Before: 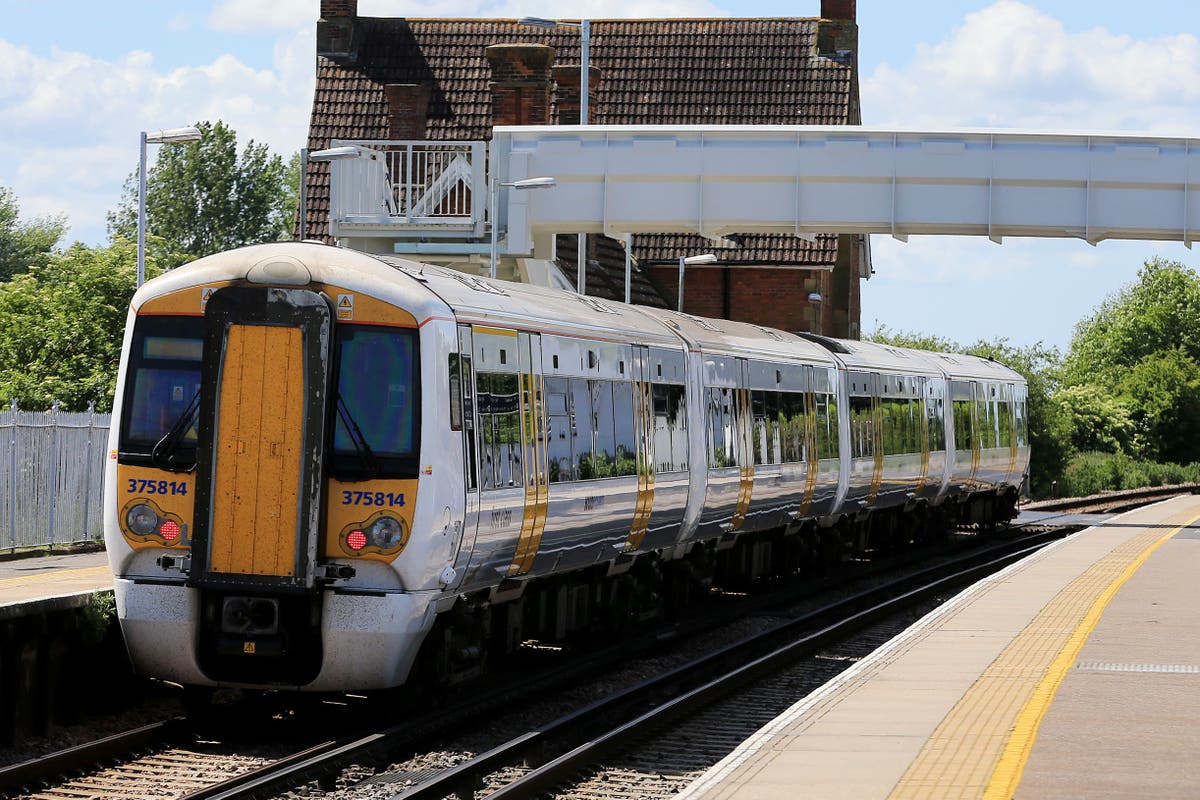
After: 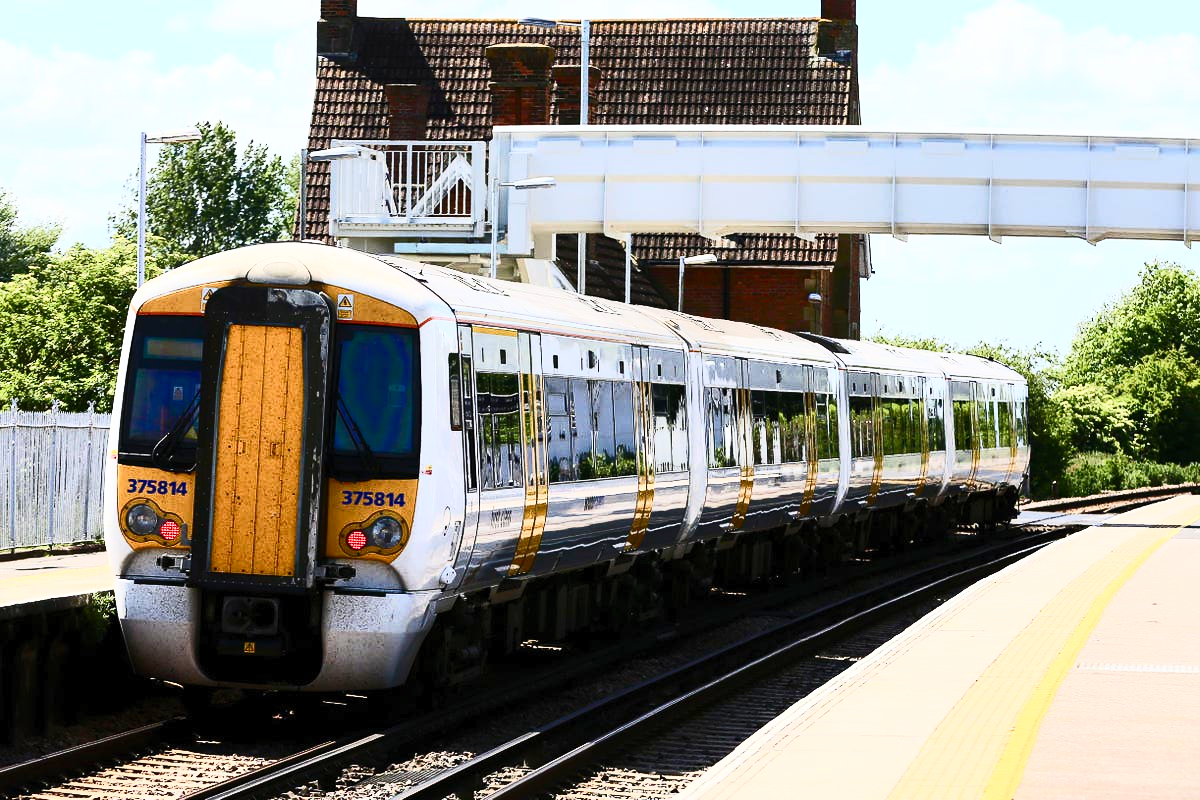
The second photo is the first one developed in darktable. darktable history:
contrast brightness saturation: contrast 0.629, brightness 0.354, saturation 0.149
color balance rgb: perceptual saturation grading › global saturation 20%, perceptual saturation grading › highlights -49.081%, perceptual saturation grading › shadows 24.121%, global vibrance 20%
